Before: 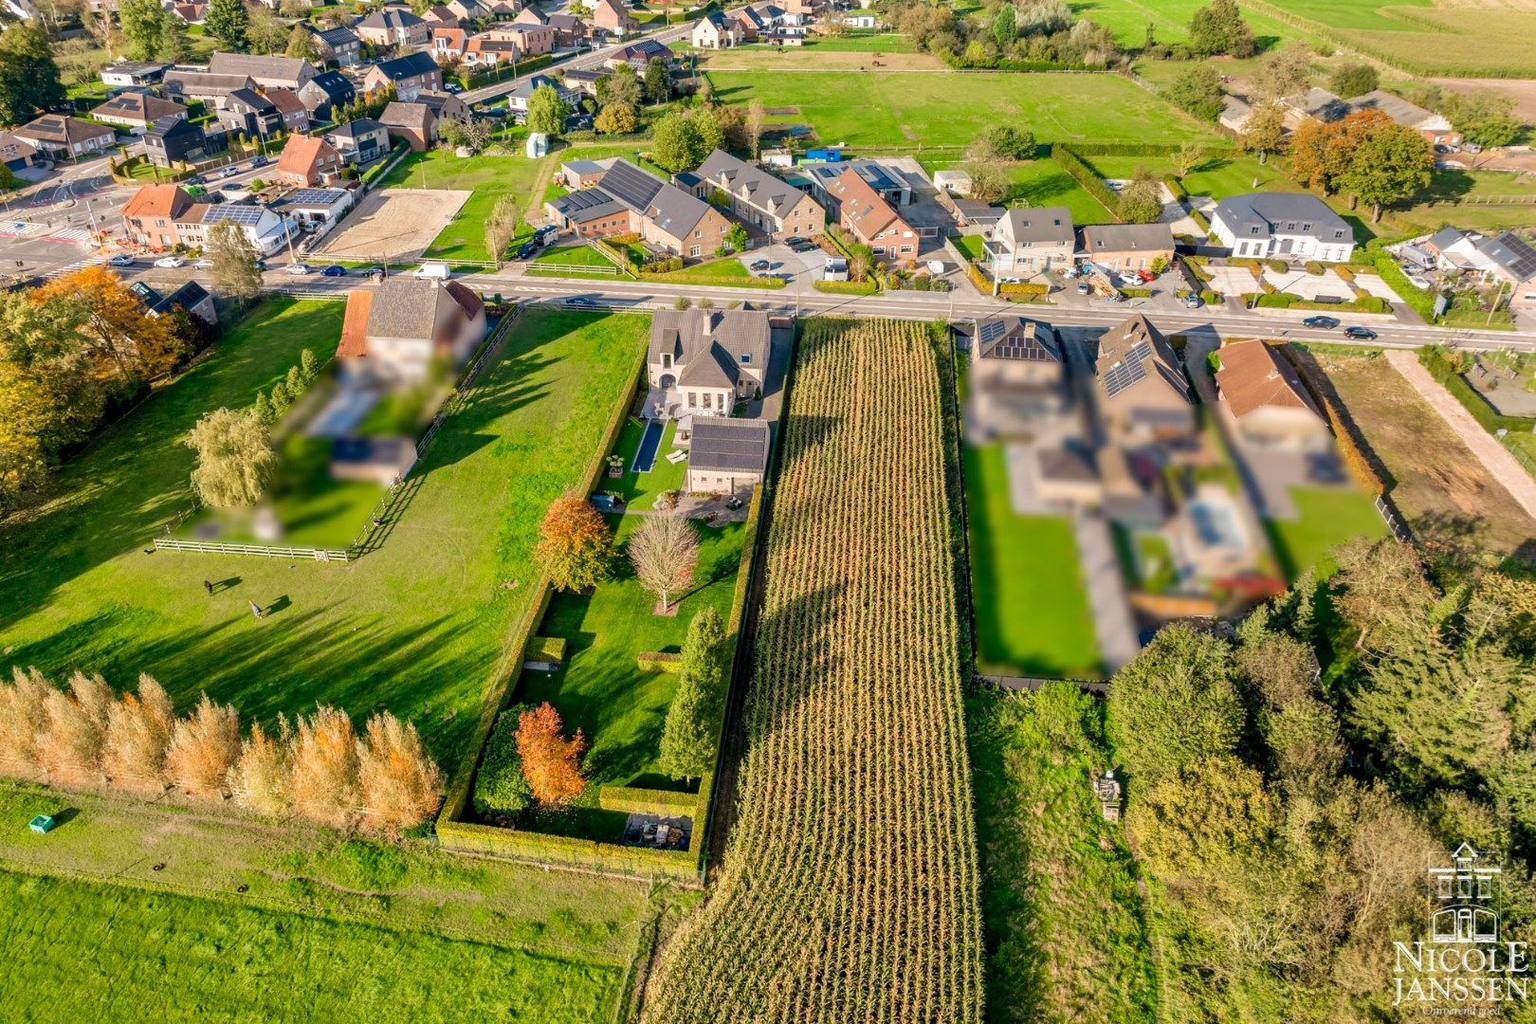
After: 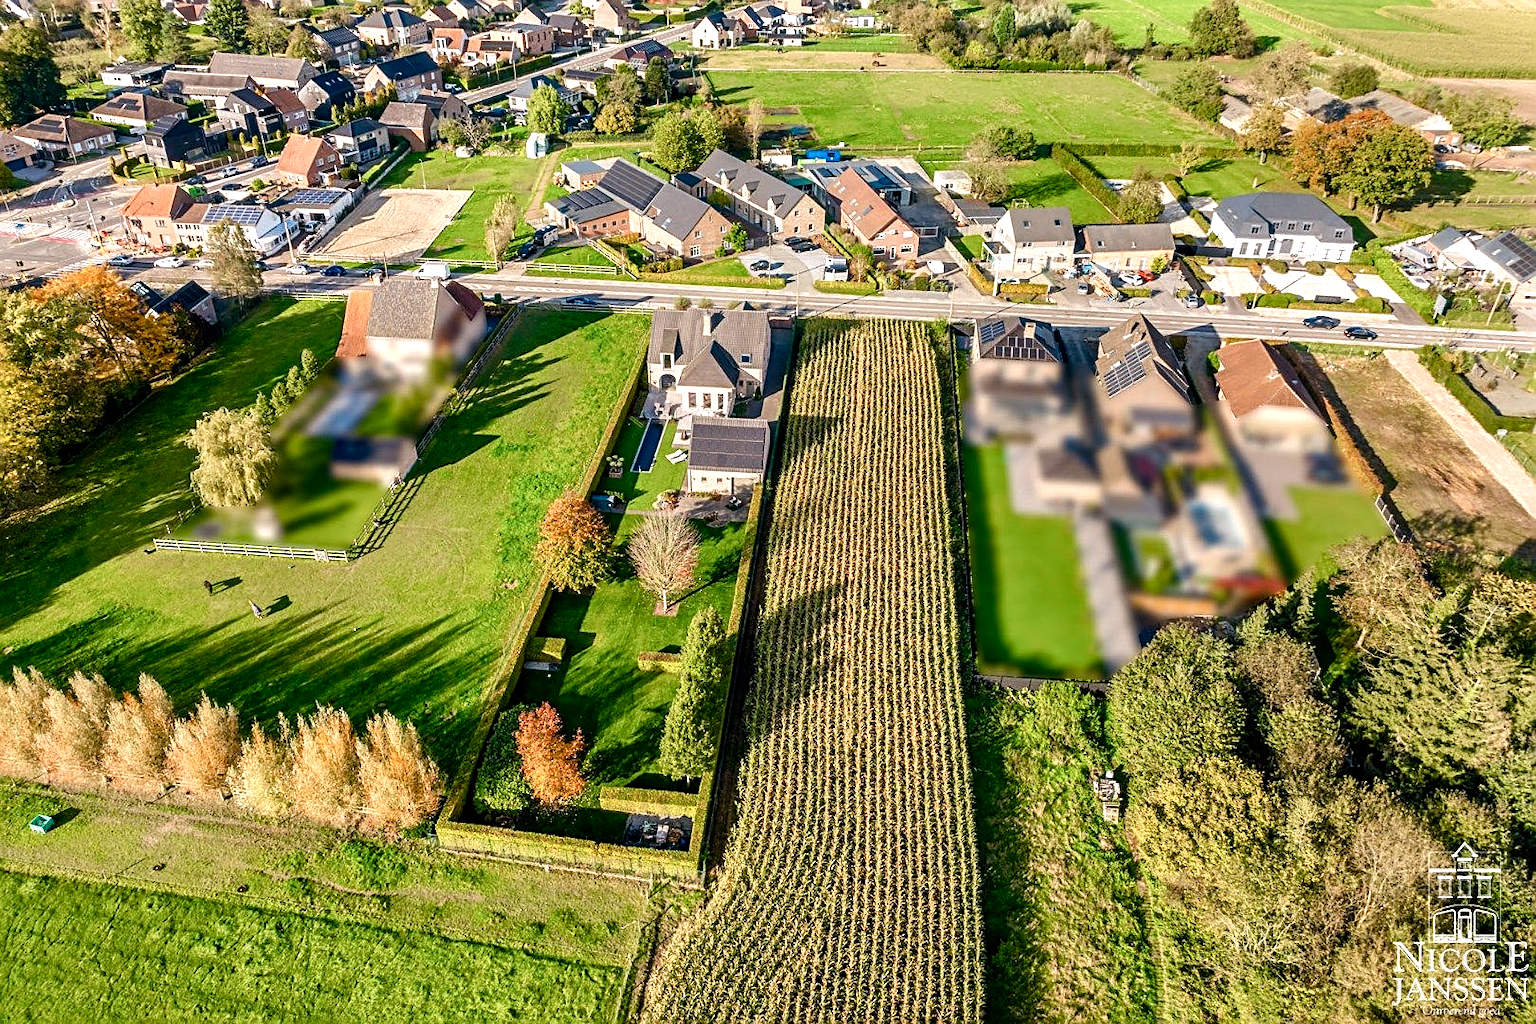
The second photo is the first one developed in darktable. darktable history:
color balance rgb: shadows lift › luminance -20%, power › hue 72.24°, highlights gain › luminance 15%, global offset › hue 171.6°, perceptual saturation grading › highlights -30%, perceptual saturation grading › shadows 20%, global vibrance 30%, contrast 10%
sharpen: on, module defaults
